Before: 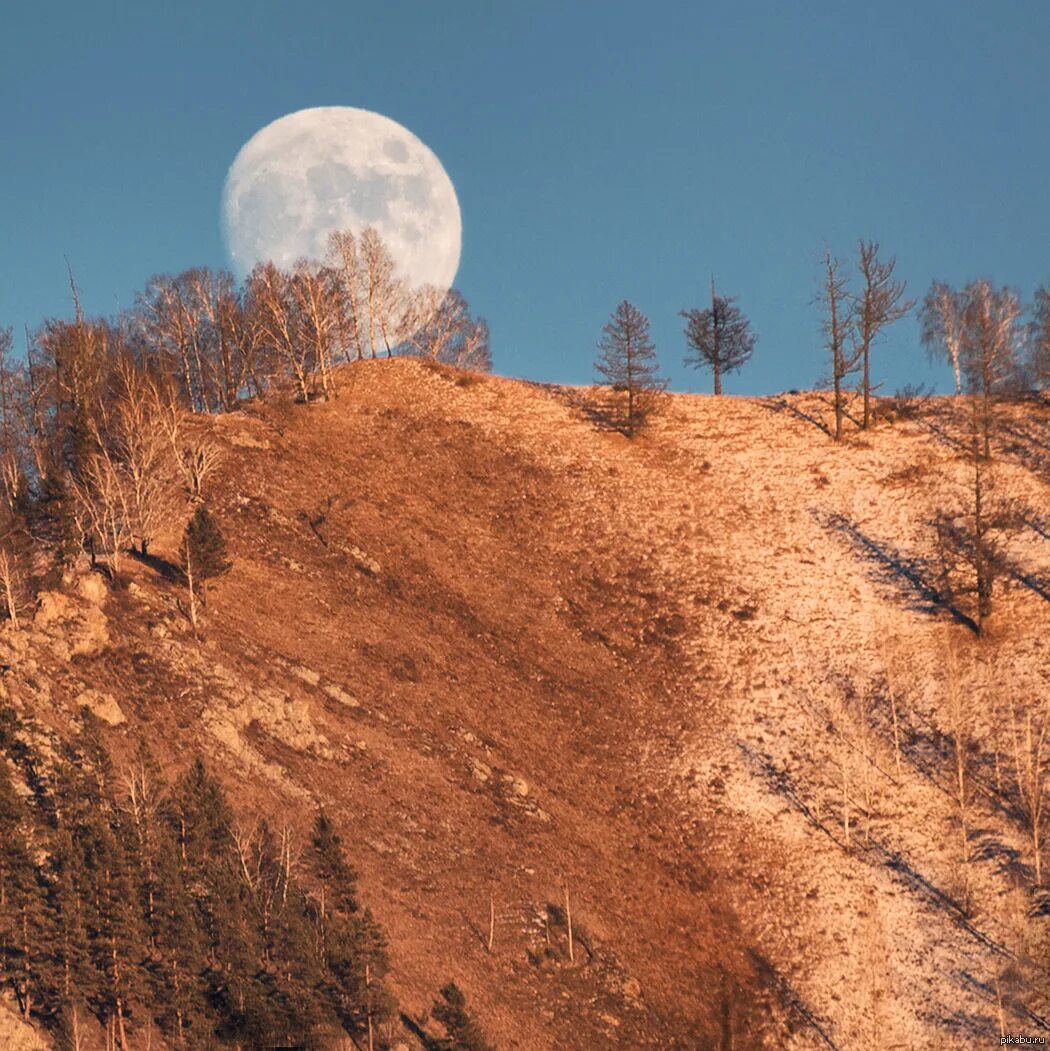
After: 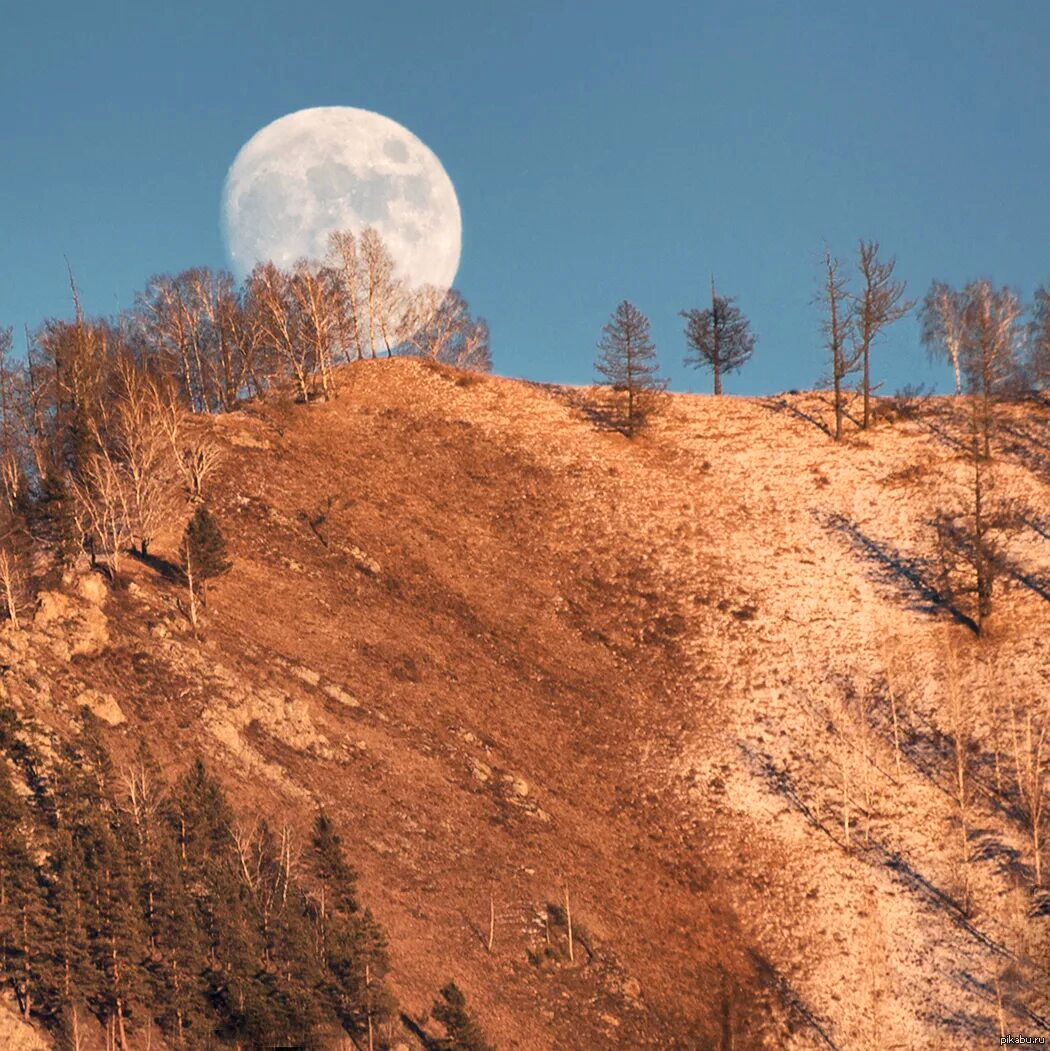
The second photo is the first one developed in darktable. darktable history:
exposure: black level correction 0.002, exposure 0.147 EV, compensate exposure bias true, compensate highlight preservation false
